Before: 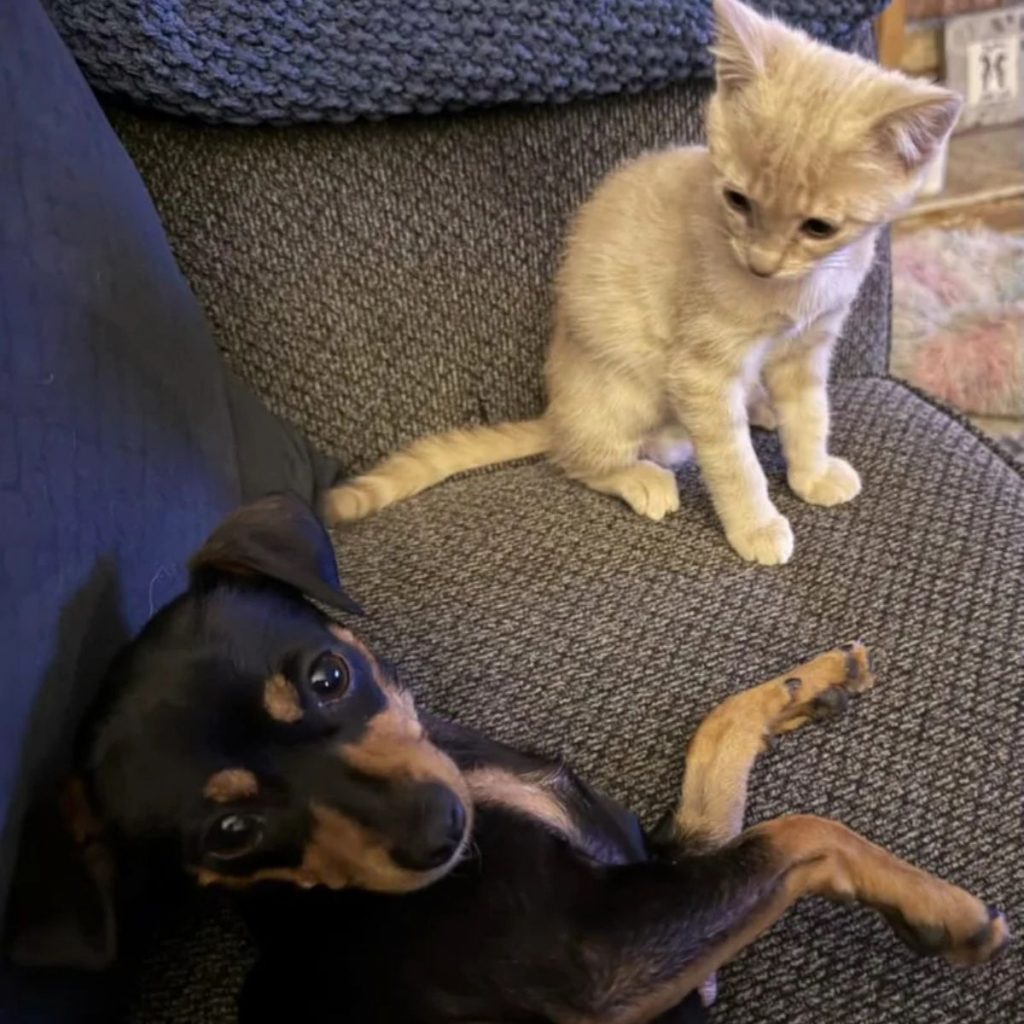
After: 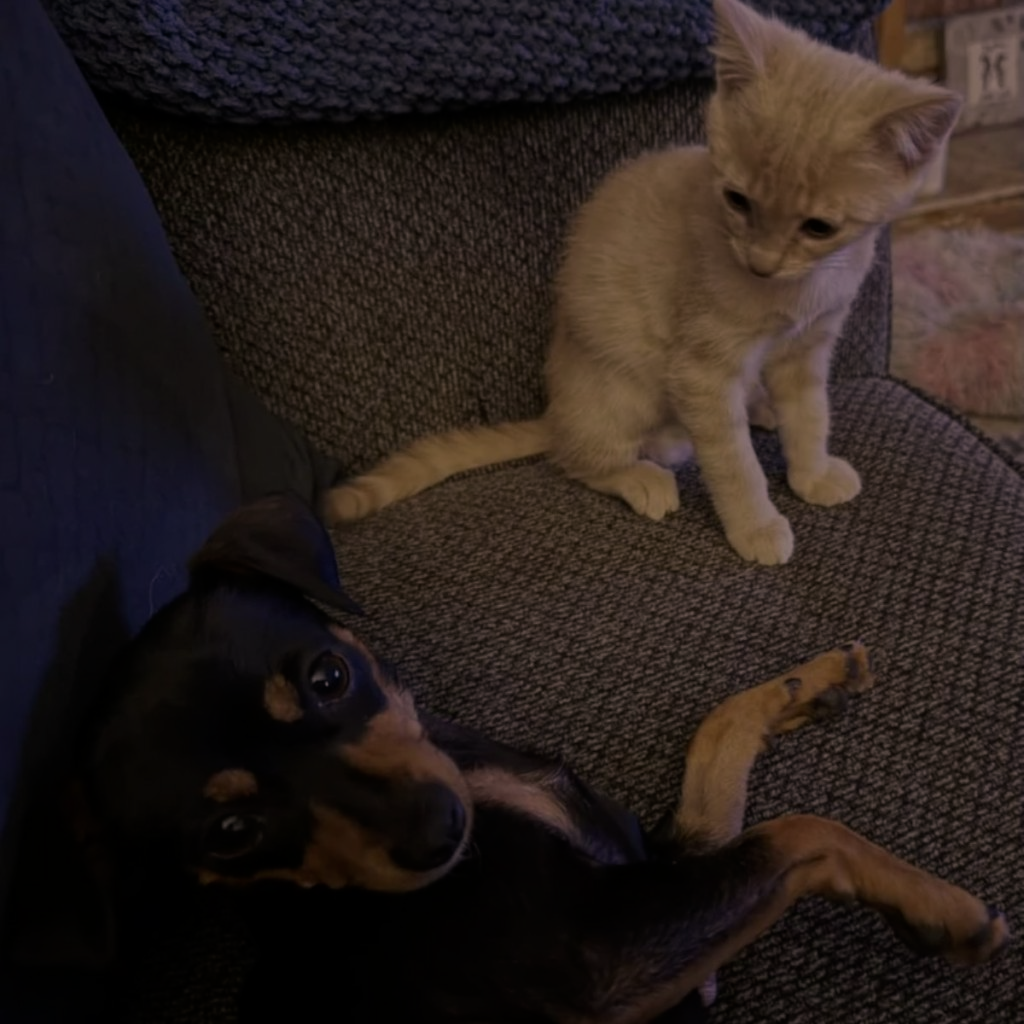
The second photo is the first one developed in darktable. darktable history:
color correction: highlights a* 13.02, highlights b* 5.47
tone equalizer: on, module defaults
exposure: exposure -2.343 EV, compensate highlight preservation false
